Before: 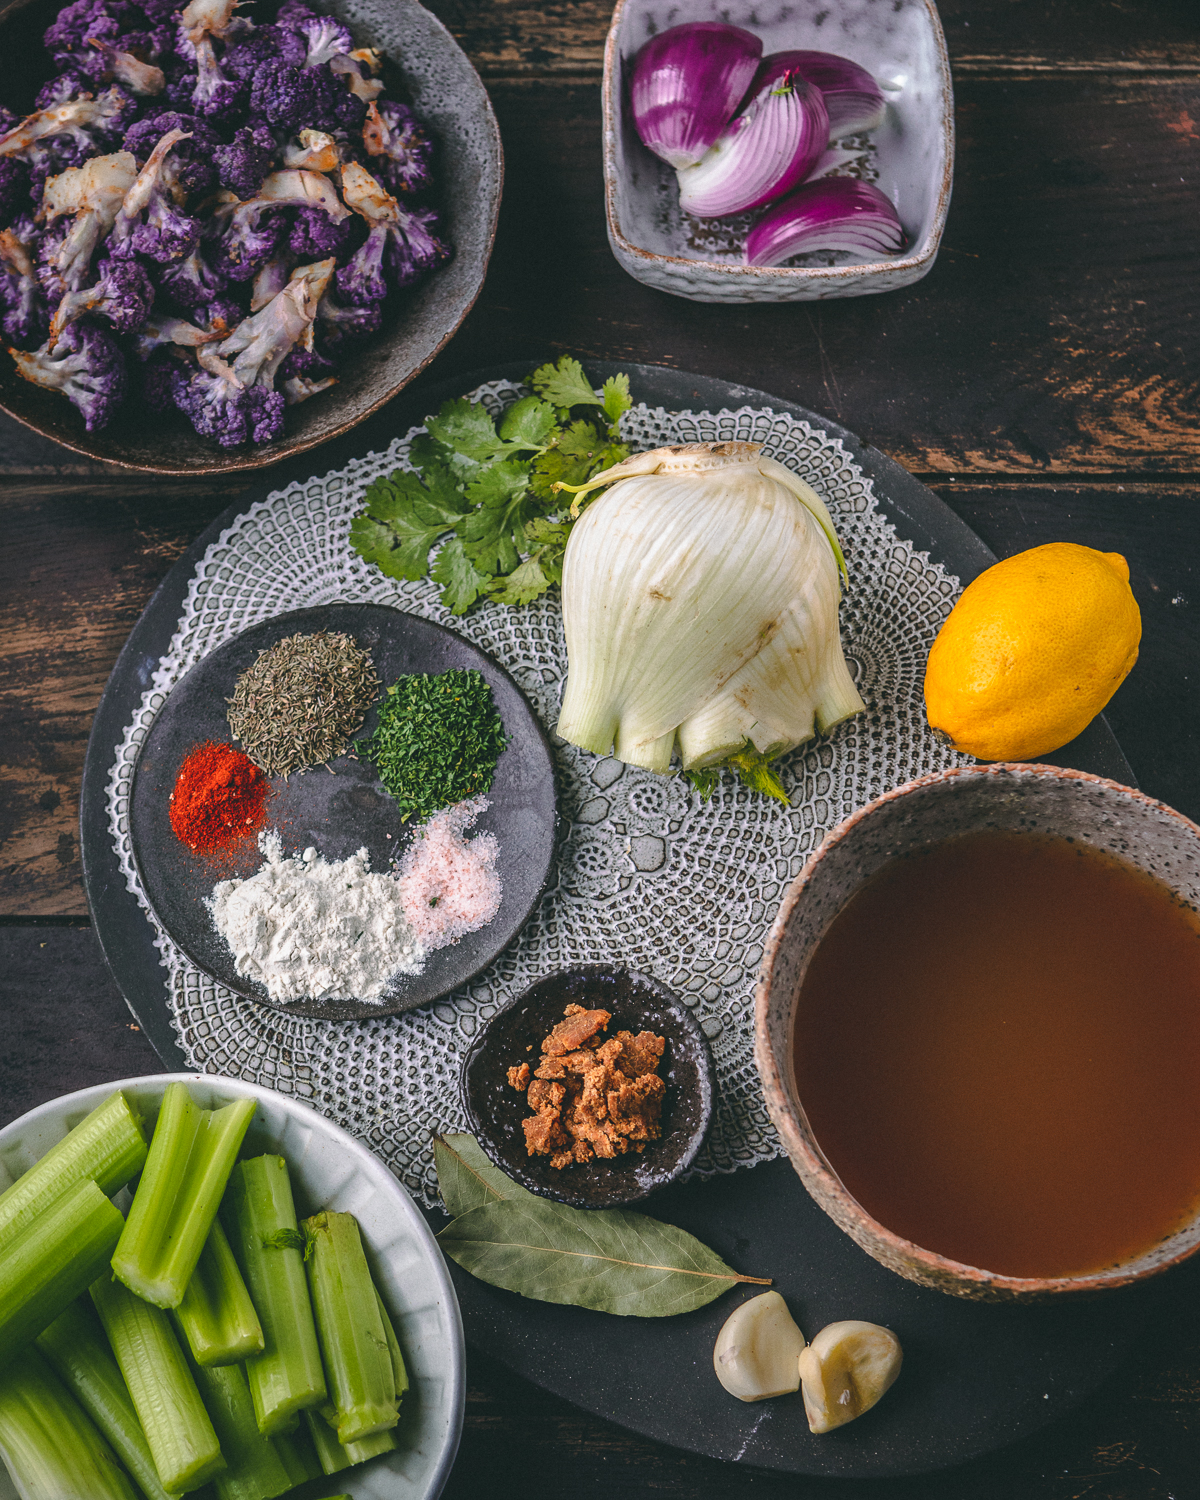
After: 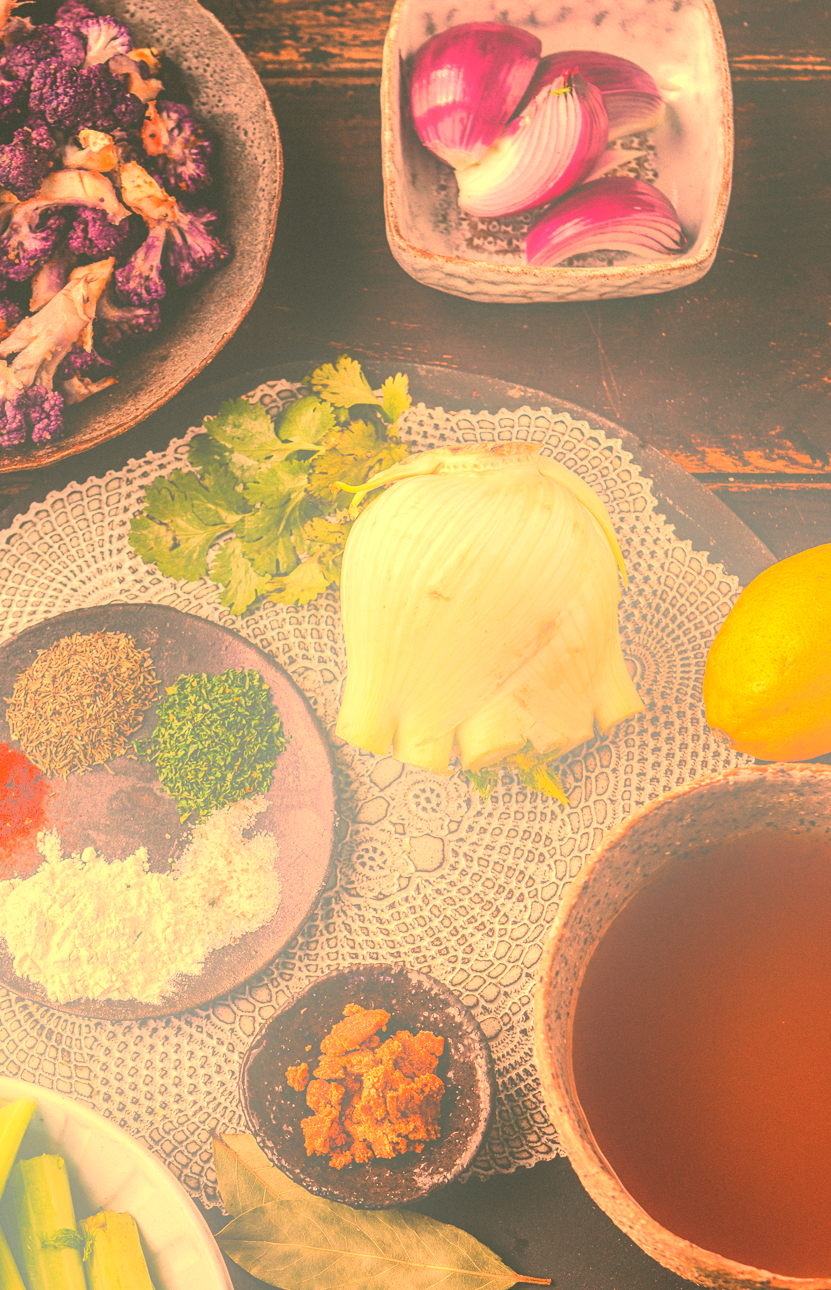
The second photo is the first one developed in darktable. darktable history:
exposure: black level correction 0, exposure 0.7 EV, compensate exposure bias true, compensate highlight preservation false
white balance: red 1.467, blue 0.684
crop: left 18.479%, right 12.2%, bottom 13.971%
contrast equalizer: y [[0.5, 0.486, 0.447, 0.446, 0.489, 0.5], [0.5 ×6], [0.5 ×6], [0 ×6], [0 ×6]]
bloom: size 40%
